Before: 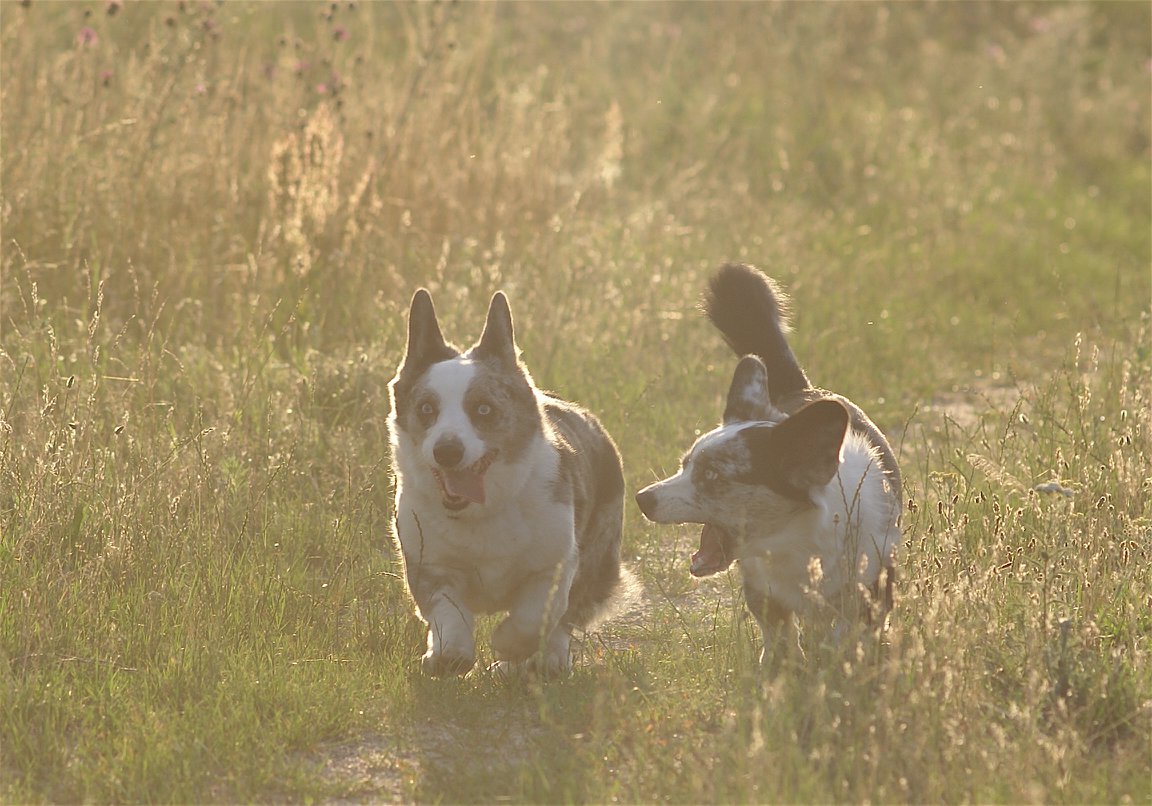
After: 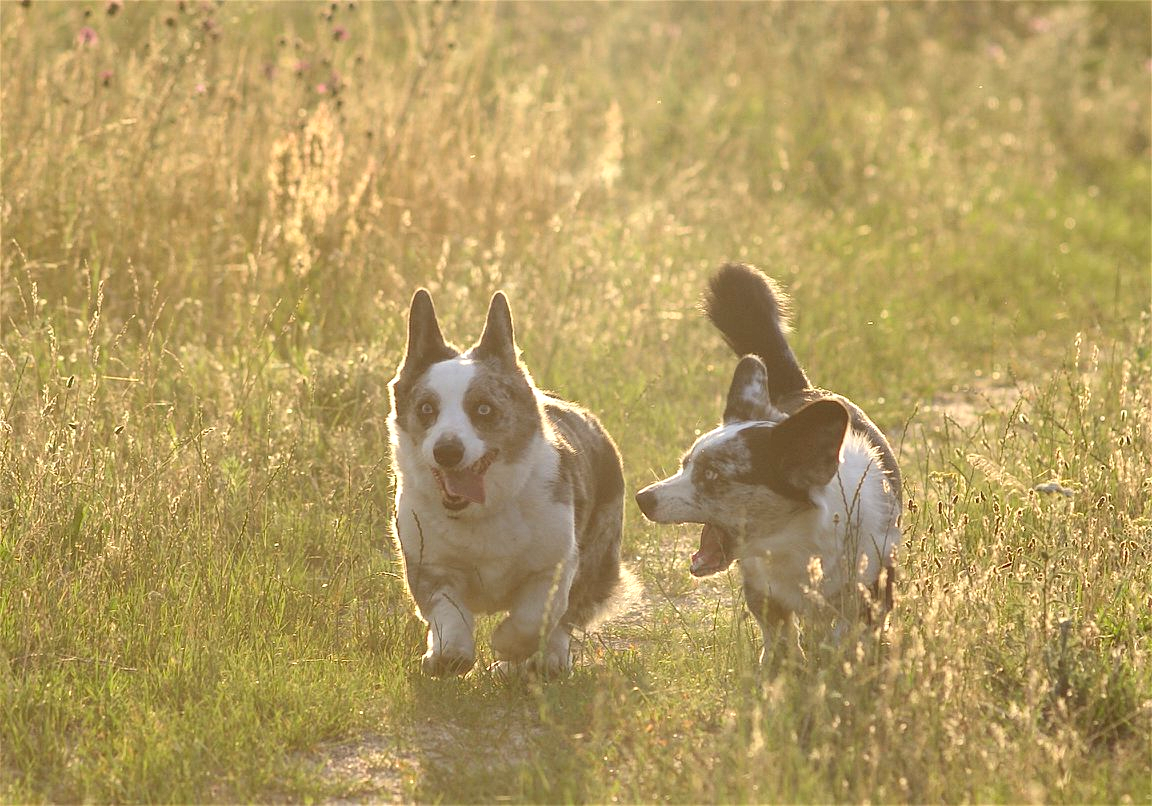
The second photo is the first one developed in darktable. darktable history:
exposure: black level correction 0.002, exposure 0.149 EV, compensate exposure bias true, compensate highlight preservation false
local contrast: on, module defaults
contrast brightness saturation: contrast 0.182, saturation 0.296
